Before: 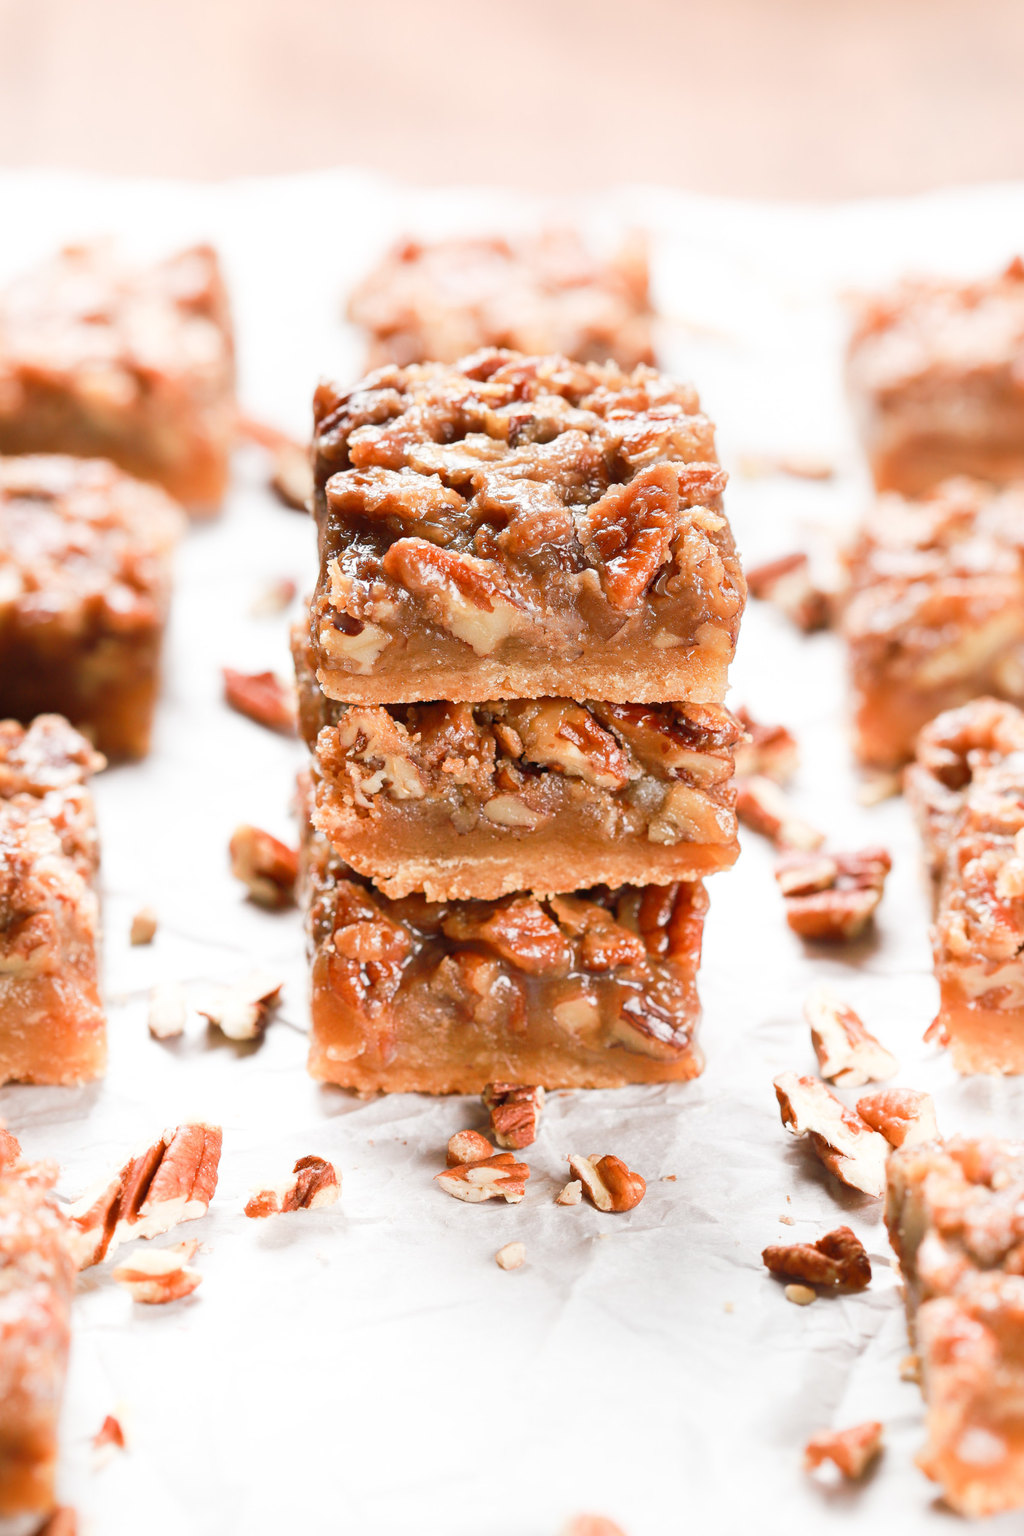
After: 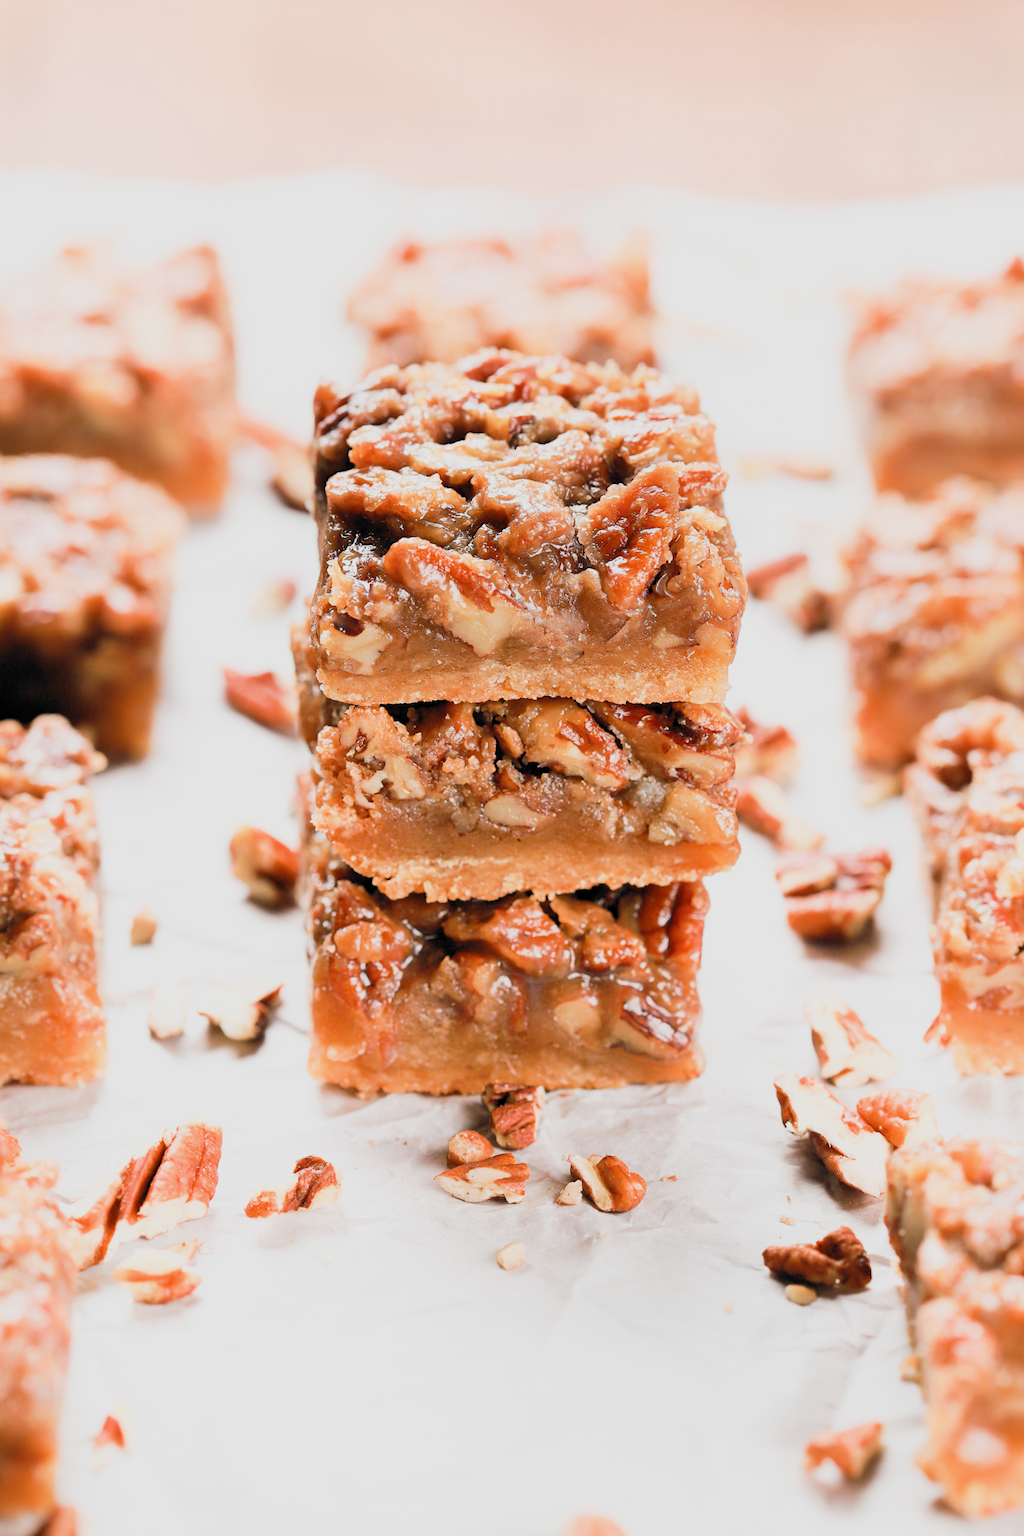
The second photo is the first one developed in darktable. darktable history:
filmic rgb: black relative exposure -5.08 EV, white relative exposure 3.95 EV, hardness 2.88, contrast 1.3, highlights saturation mix -31.4%, color science v6 (2022)
